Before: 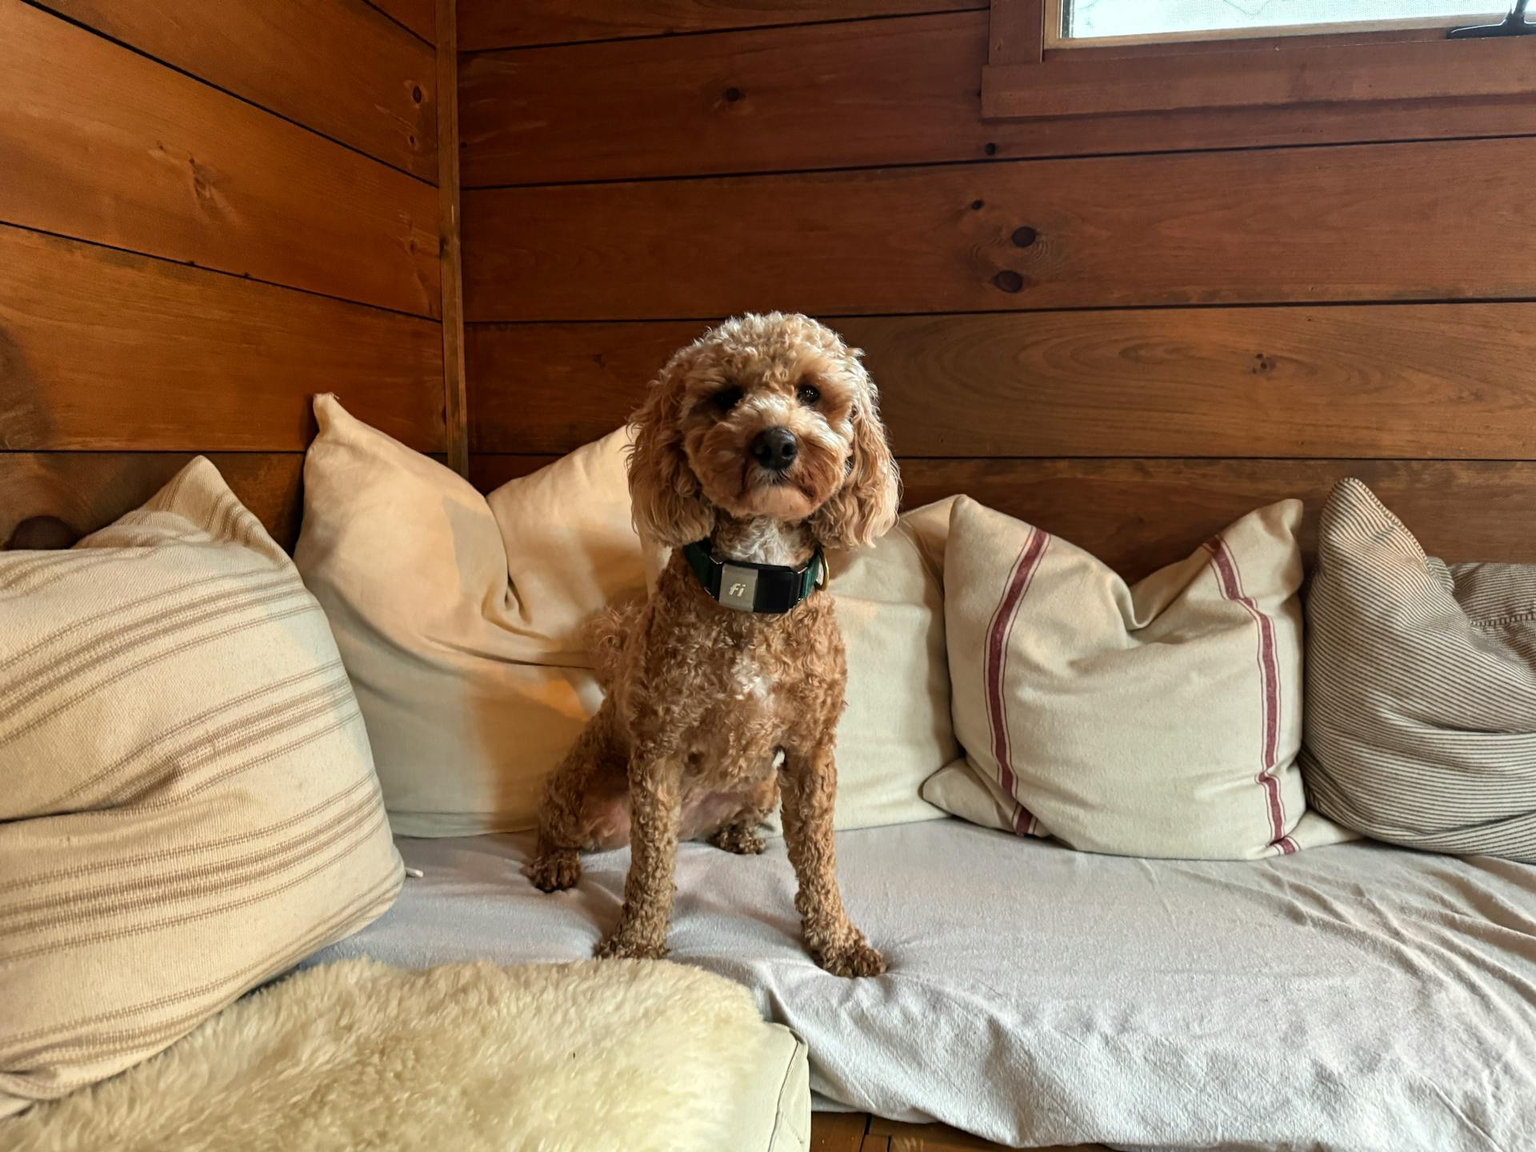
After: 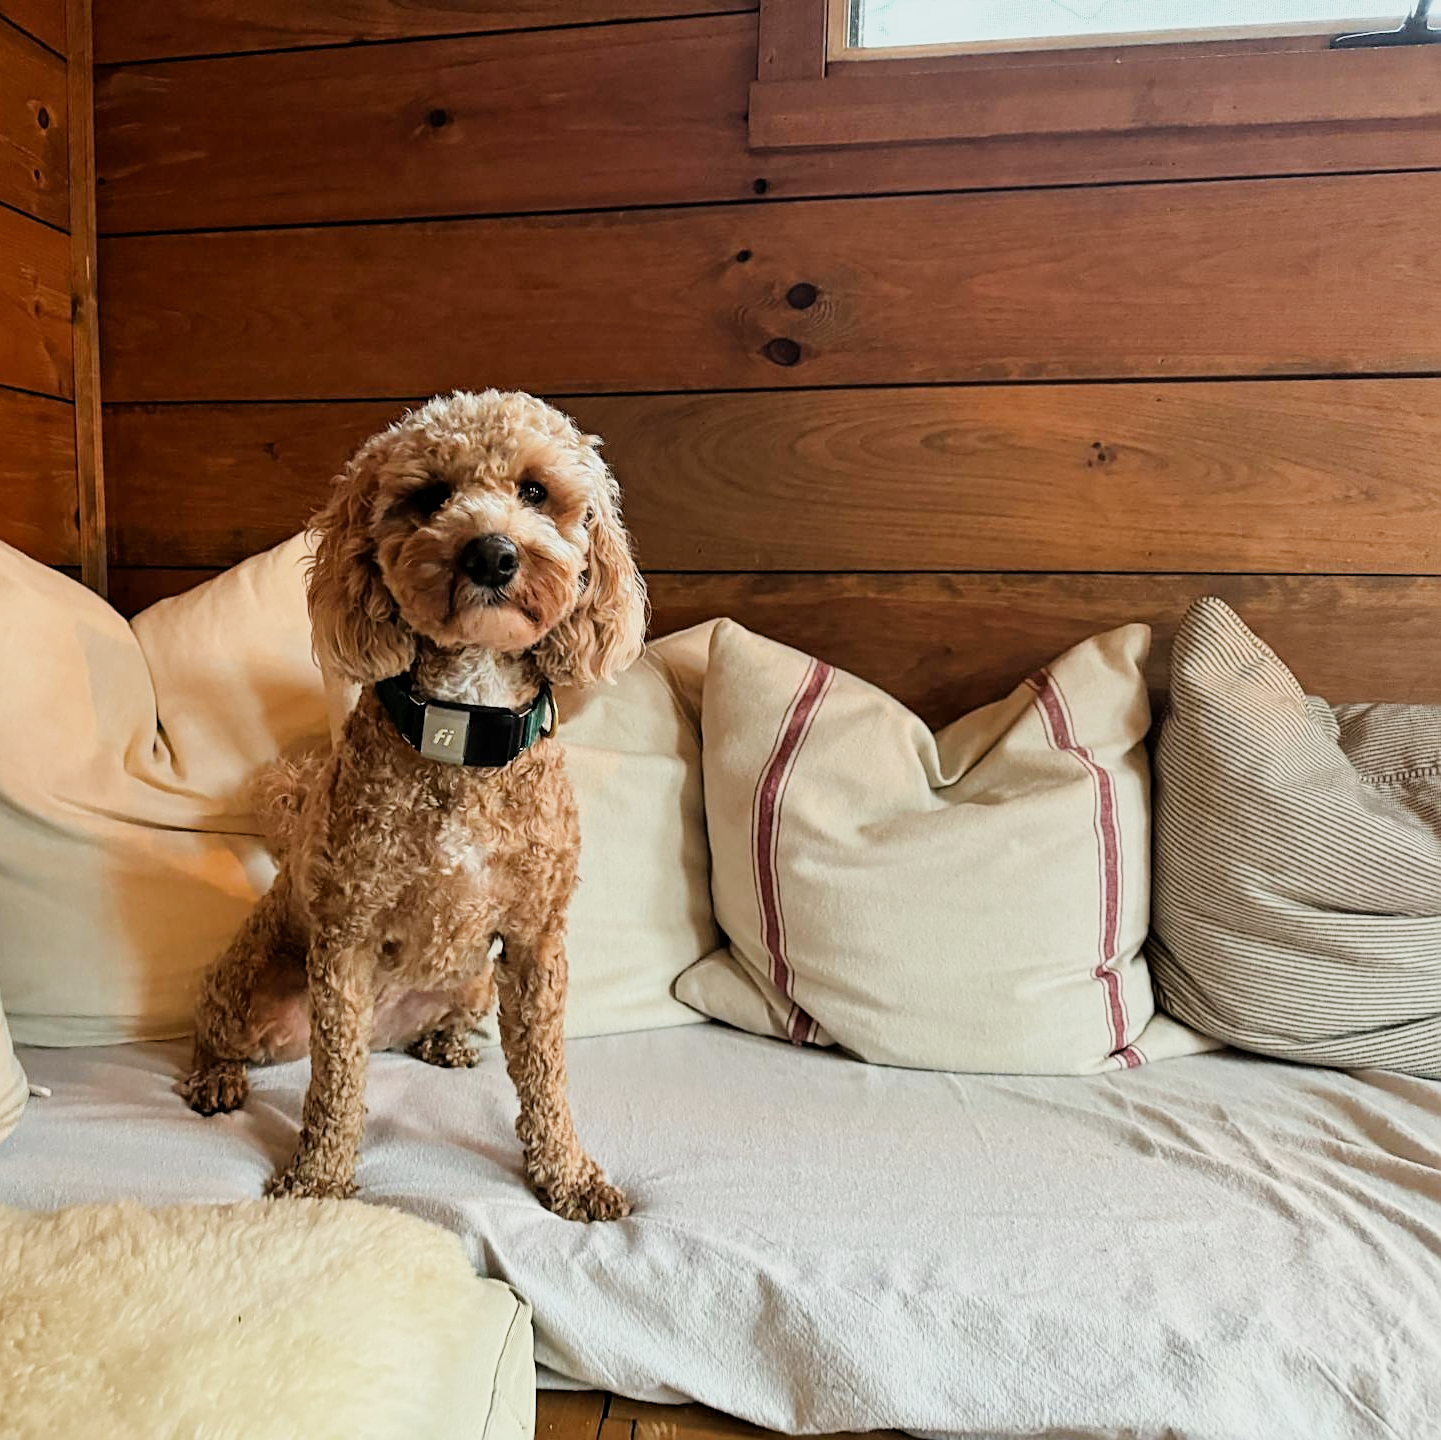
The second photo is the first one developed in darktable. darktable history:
sharpen: on, module defaults
filmic rgb: black relative exposure -7.65 EV, white relative exposure 4.56 EV, threshold 3.05 EV, hardness 3.61, enable highlight reconstruction true
exposure: black level correction 0, exposure 0.699 EV, compensate highlight preservation false
crop and rotate: left 24.931%
